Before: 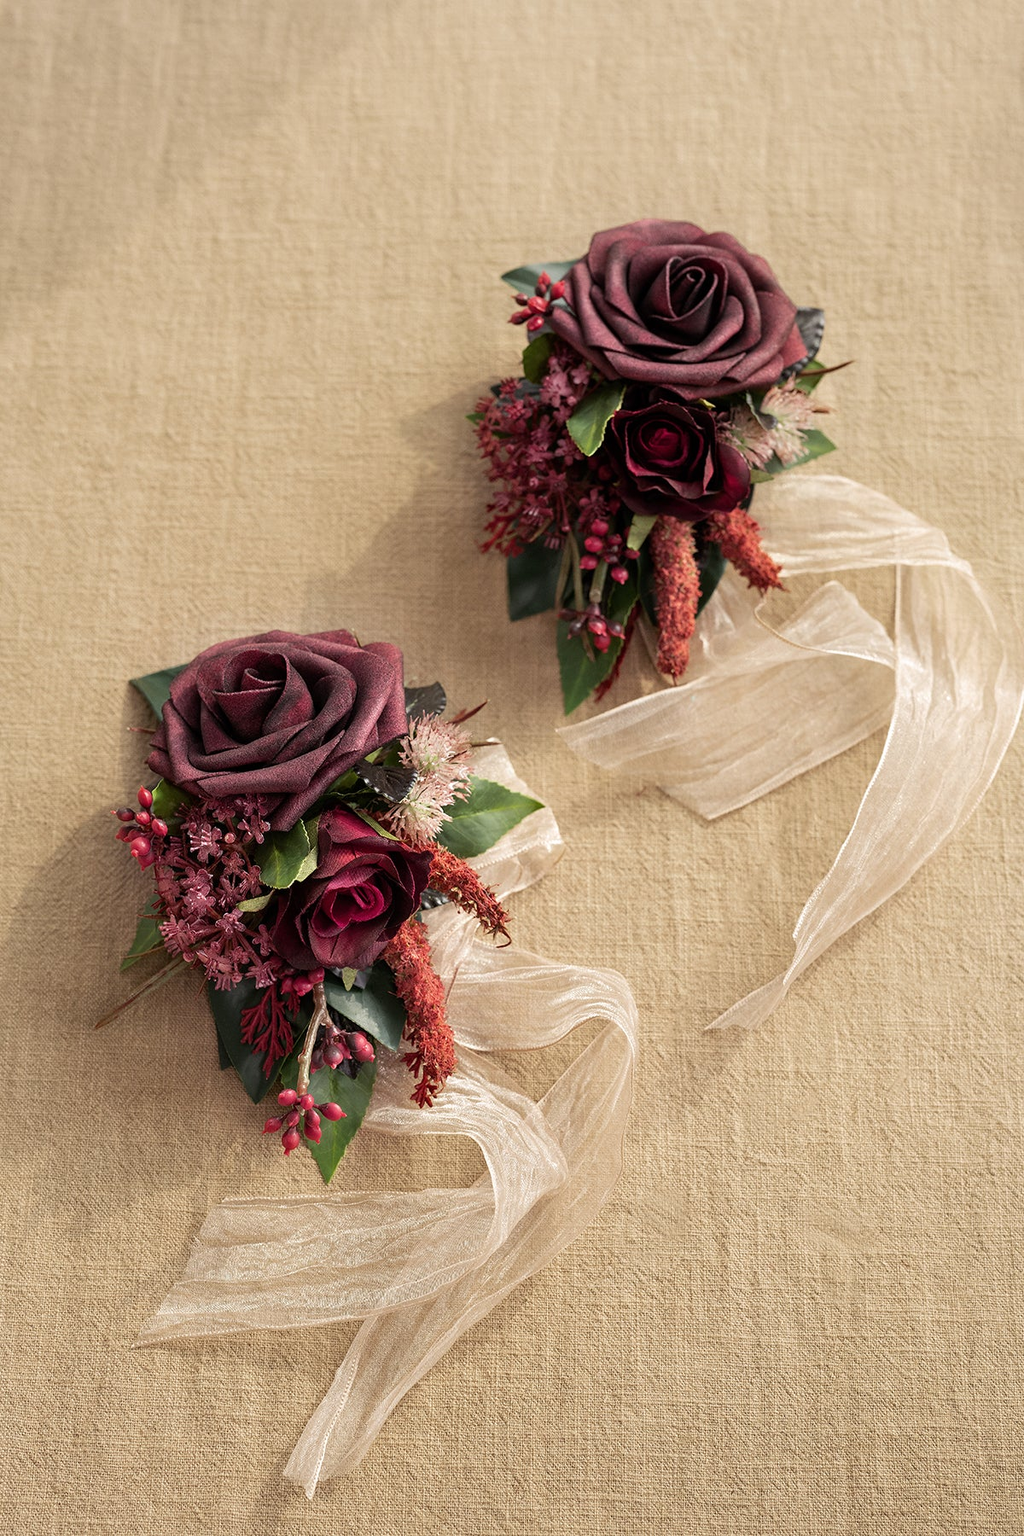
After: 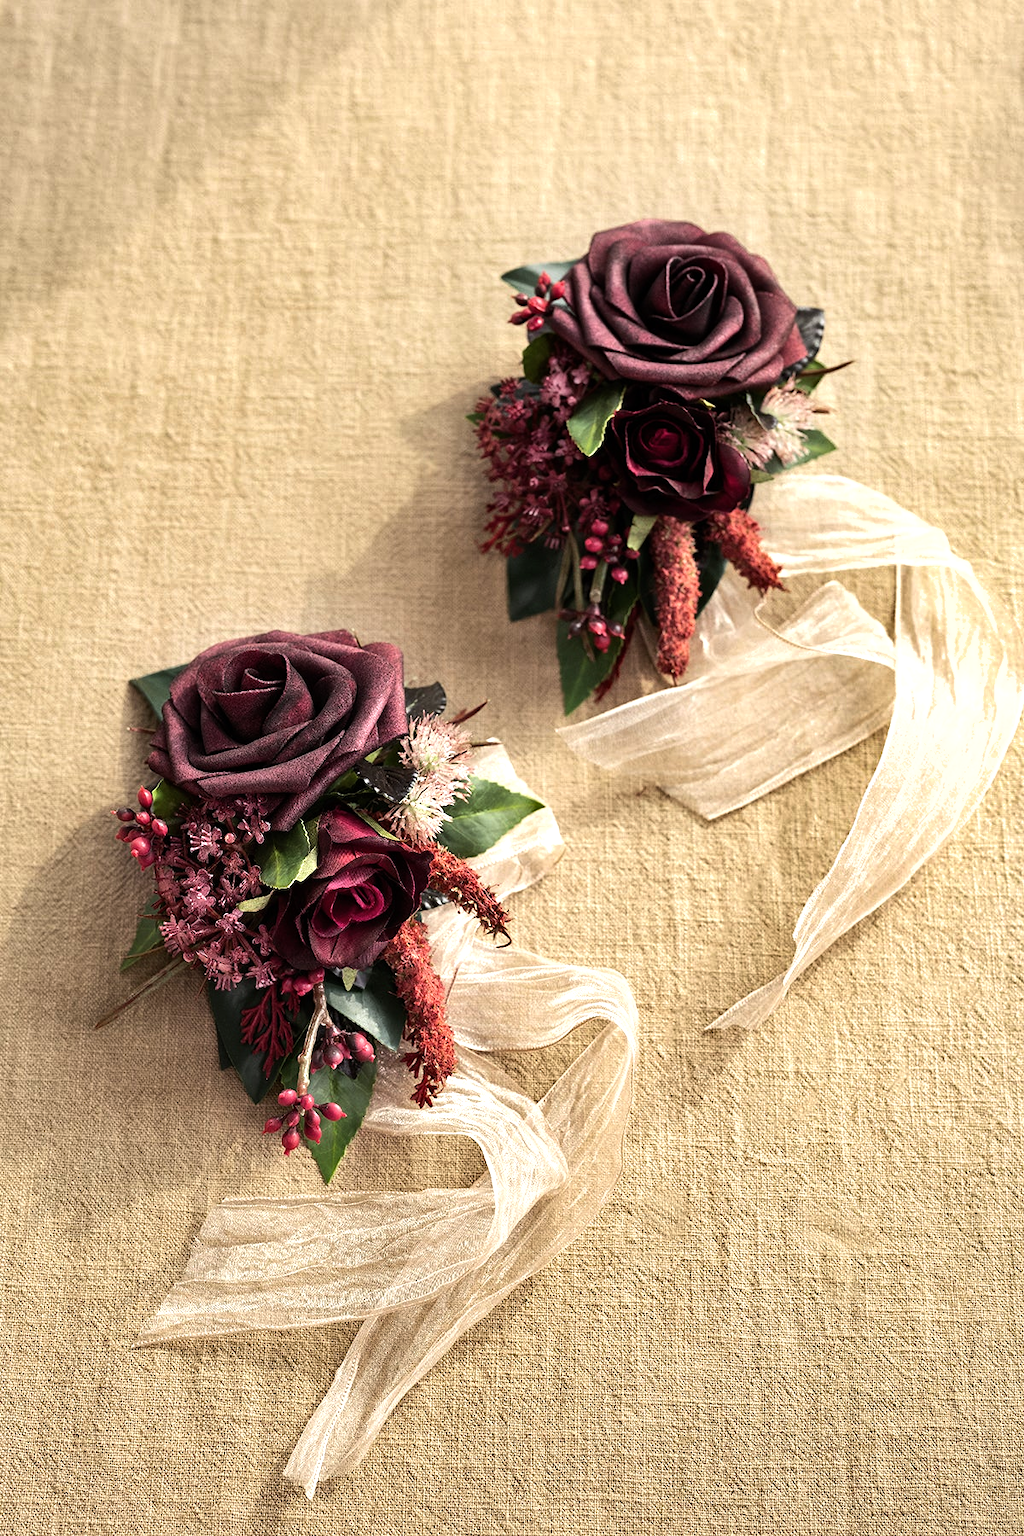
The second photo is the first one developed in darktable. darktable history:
tone equalizer: -8 EV -0.75 EV, -7 EV -0.7 EV, -6 EV -0.6 EV, -5 EV -0.4 EV, -3 EV 0.4 EV, -2 EV 0.6 EV, -1 EV 0.7 EV, +0 EV 0.75 EV, edges refinement/feathering 500, mask exposure compensation -1.57 EV, preserve details no
white balance: red 0.986, blue 1.01
shadows and highlights: white point adjustment 1, soften with gaussian
